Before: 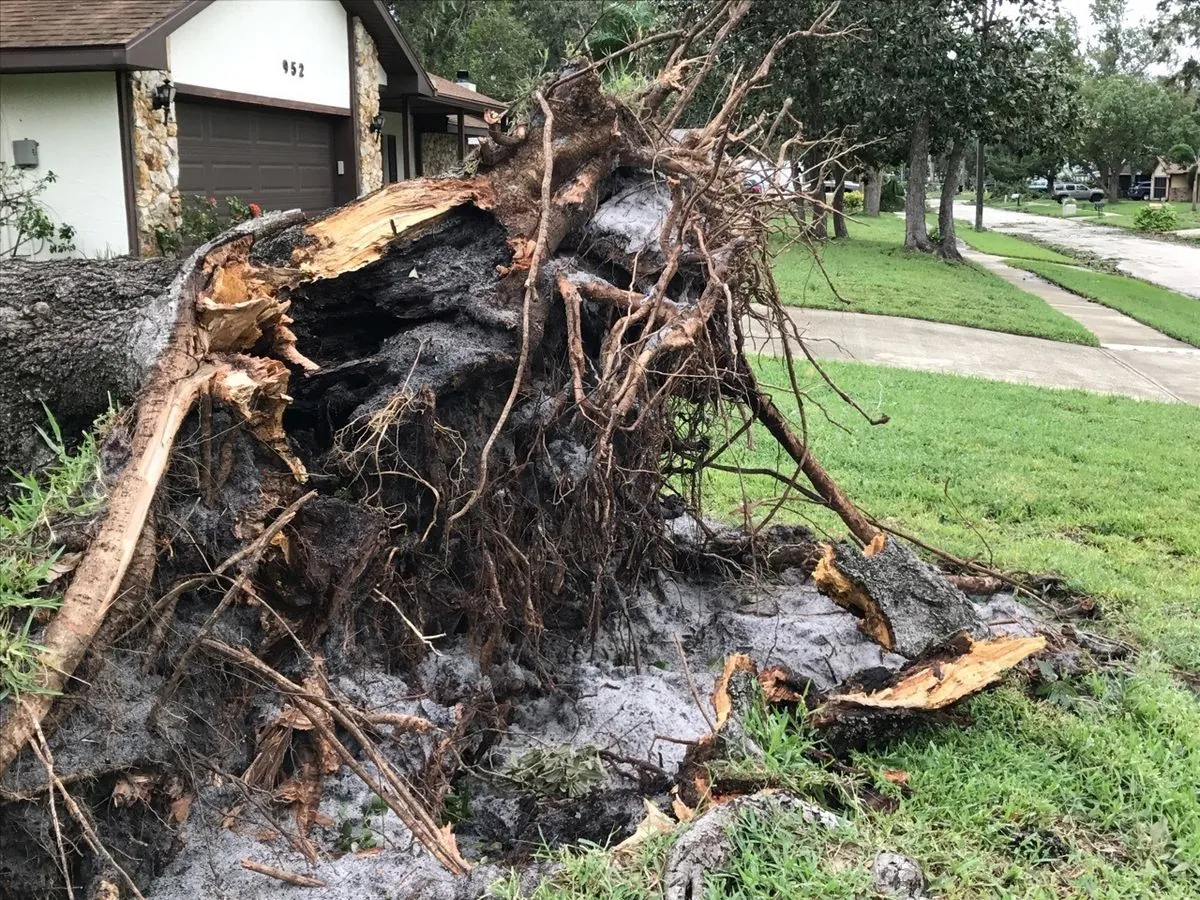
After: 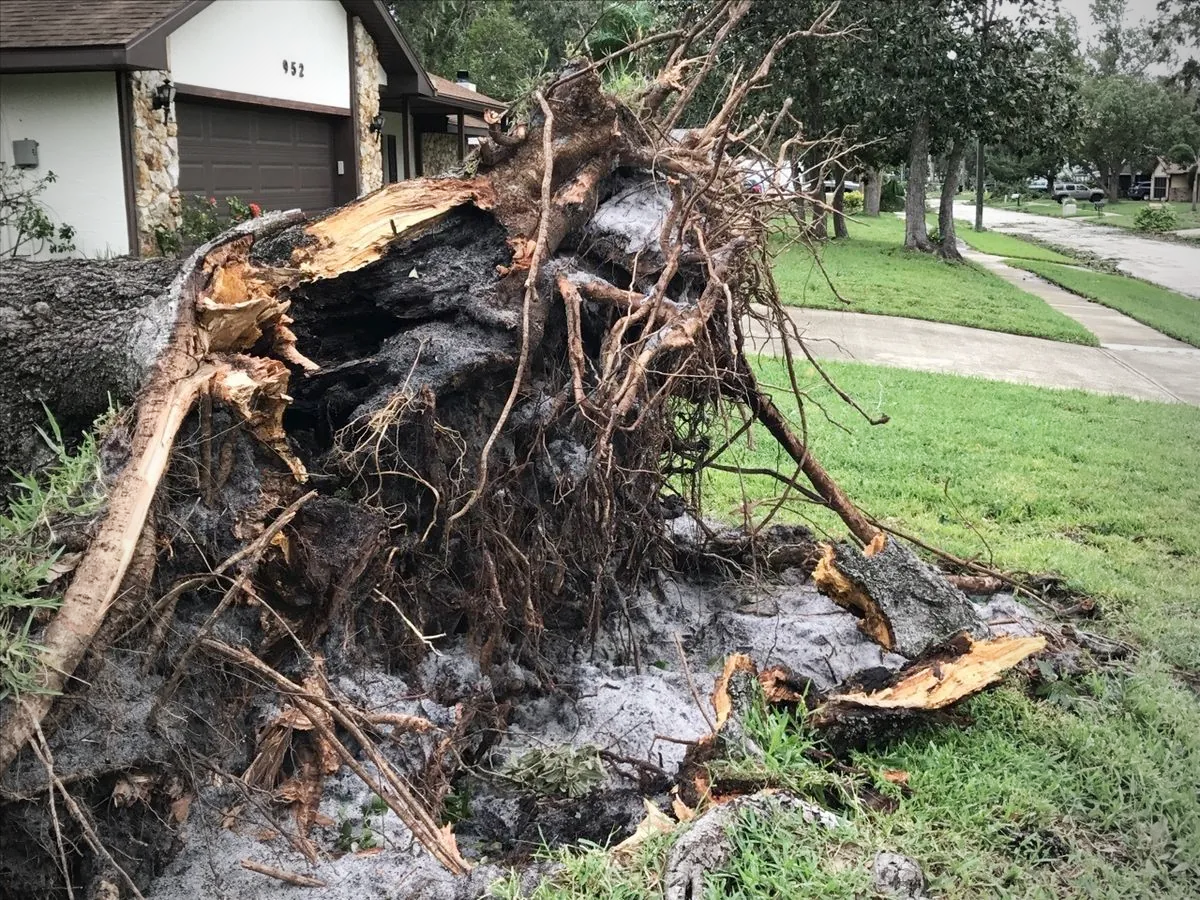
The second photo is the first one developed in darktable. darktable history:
vignetting: fall-off start 73.25%, unbound false
base curve: curves: ch0 [(0, 0) (0.472, 0.508) (1, 1)], preserve colors none
